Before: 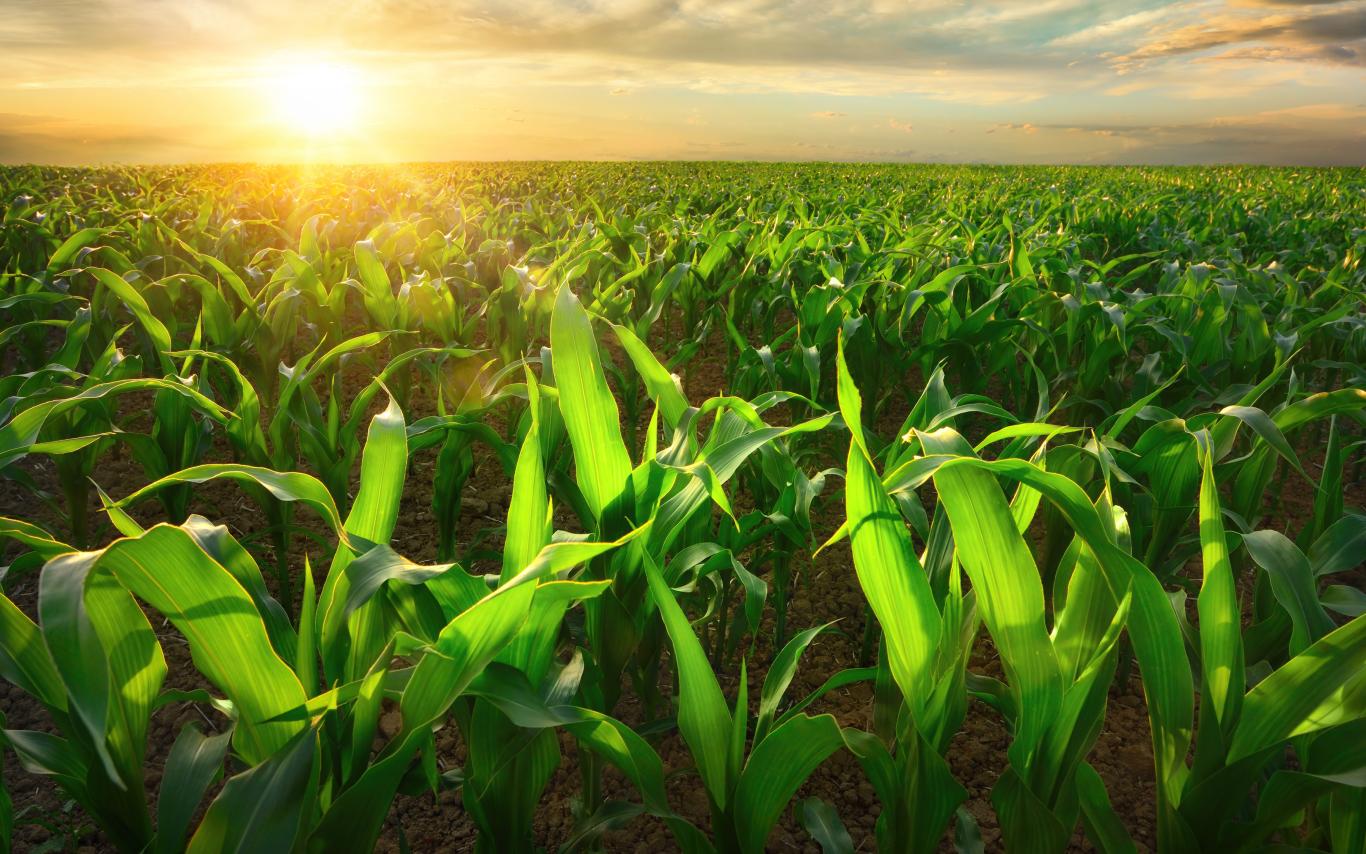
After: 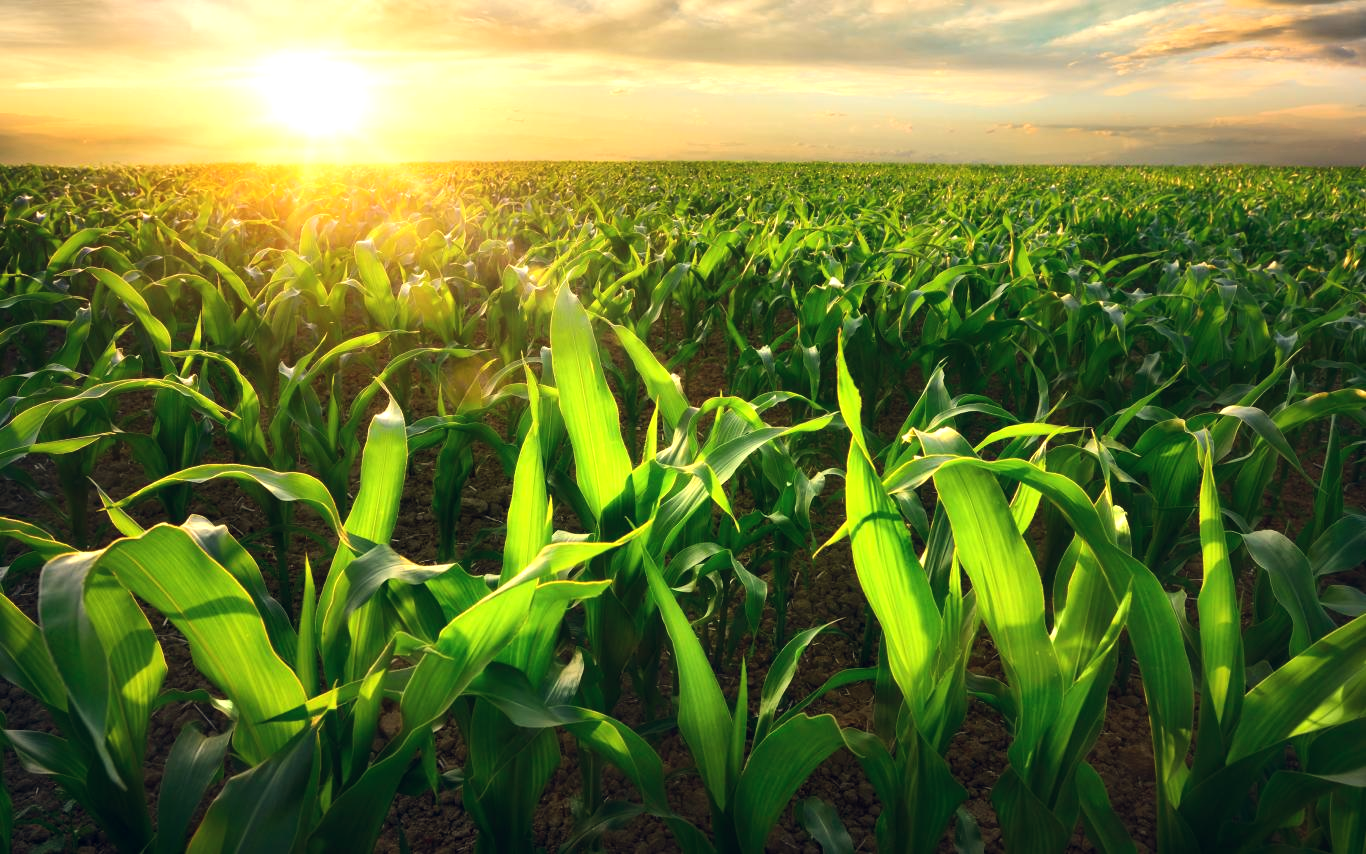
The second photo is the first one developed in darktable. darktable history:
color balance rgb: shadows lift › hue 87.51°, highlights gain › chroma 1.62%, highlights gain › hue 55.1°, global offset › chroma 0.06%, global offset › hue 253.66°, linear chroma grading › global chroma 0.5%
base curve: curves: ch0 [(0, 0) (0.297, 0.298) (1, 1)], preserve colors none
tone equalizer: -8 EV -0.417 EV, -7 EV -0.389 EV, -6 EV -0.333 EV, -5 EV -0.222 EV, -3 EV 0.222 EV, -2 EV 0.333 EV, -1 EV 0.389 EV, +0 EV 0.417 EV, edges refinement/feathering 500, mask exposure compensation -1.57 EV, preserve details no
